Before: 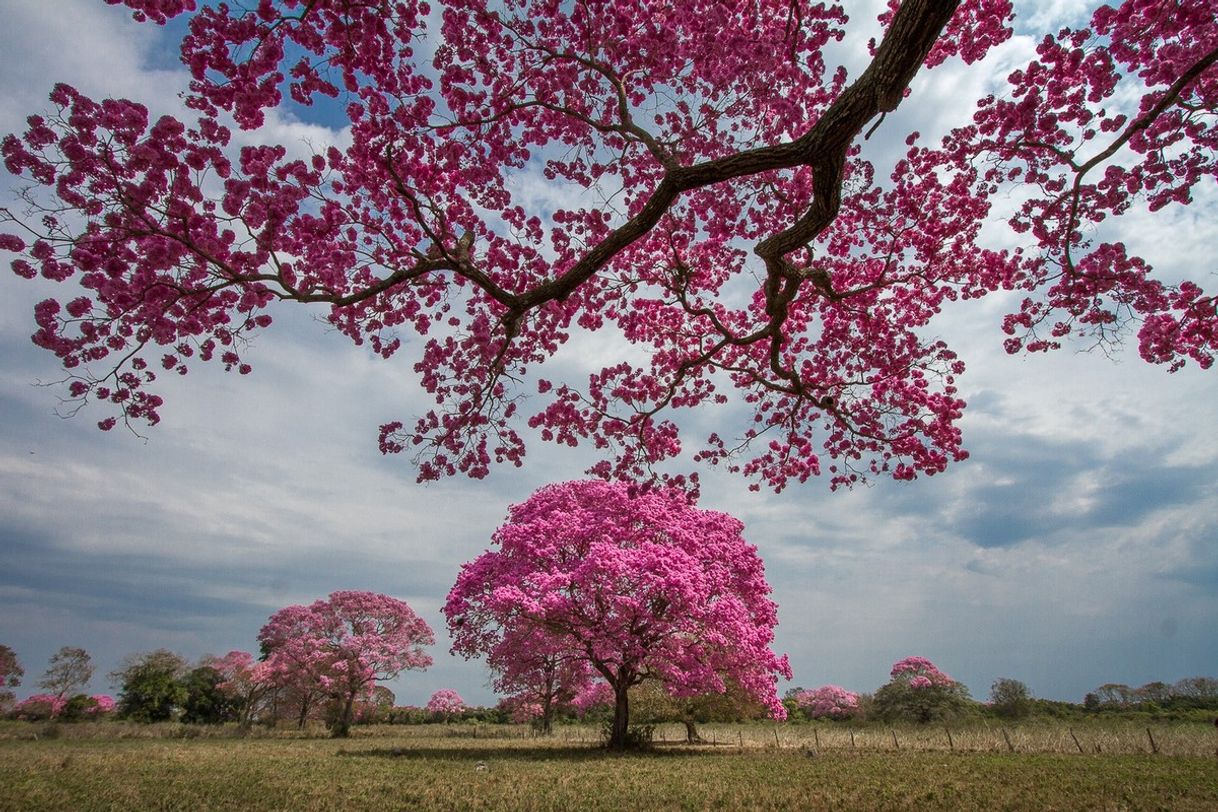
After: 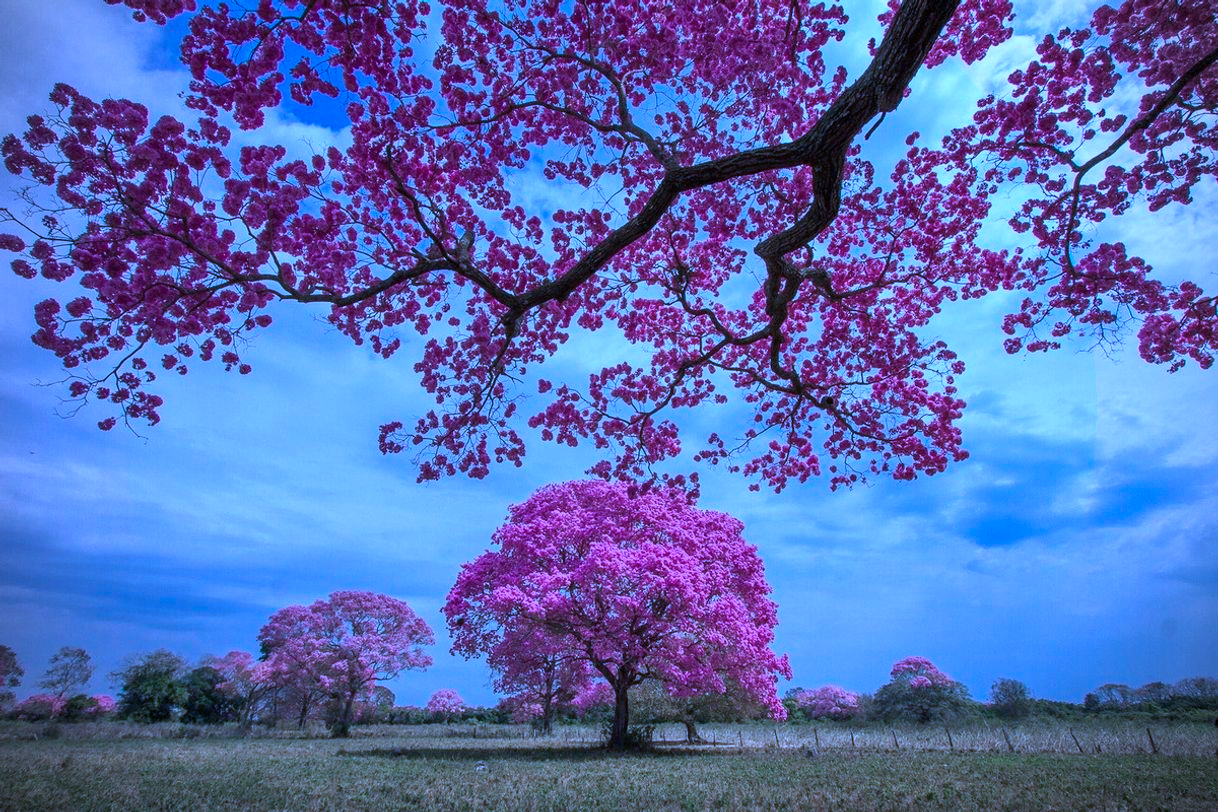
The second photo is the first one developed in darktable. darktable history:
vignetting: brightness -0.463, saturation -0.292, dithering 8-bit output, unbound false
color calibration: illuminant custom, x 0.46, y 0.43, temperature 2616.49 K
